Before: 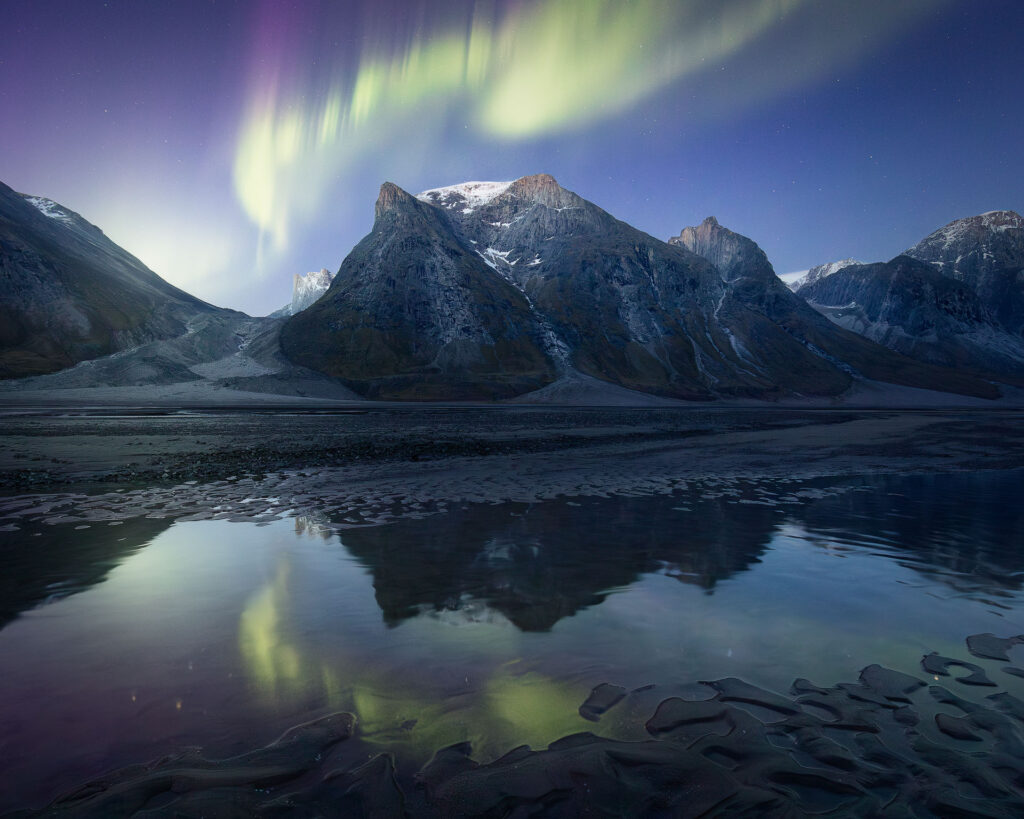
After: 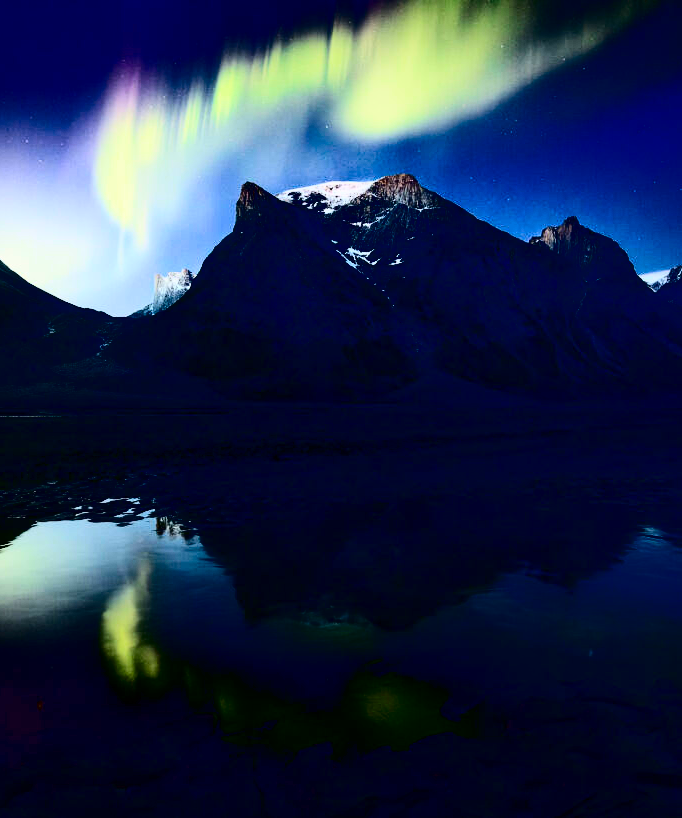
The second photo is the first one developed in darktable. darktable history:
crop and rotate: left 13.628%, right 19.729%
contrast brightness saturation: contrast 0.773, brightness -0.989, saturation 0.998
